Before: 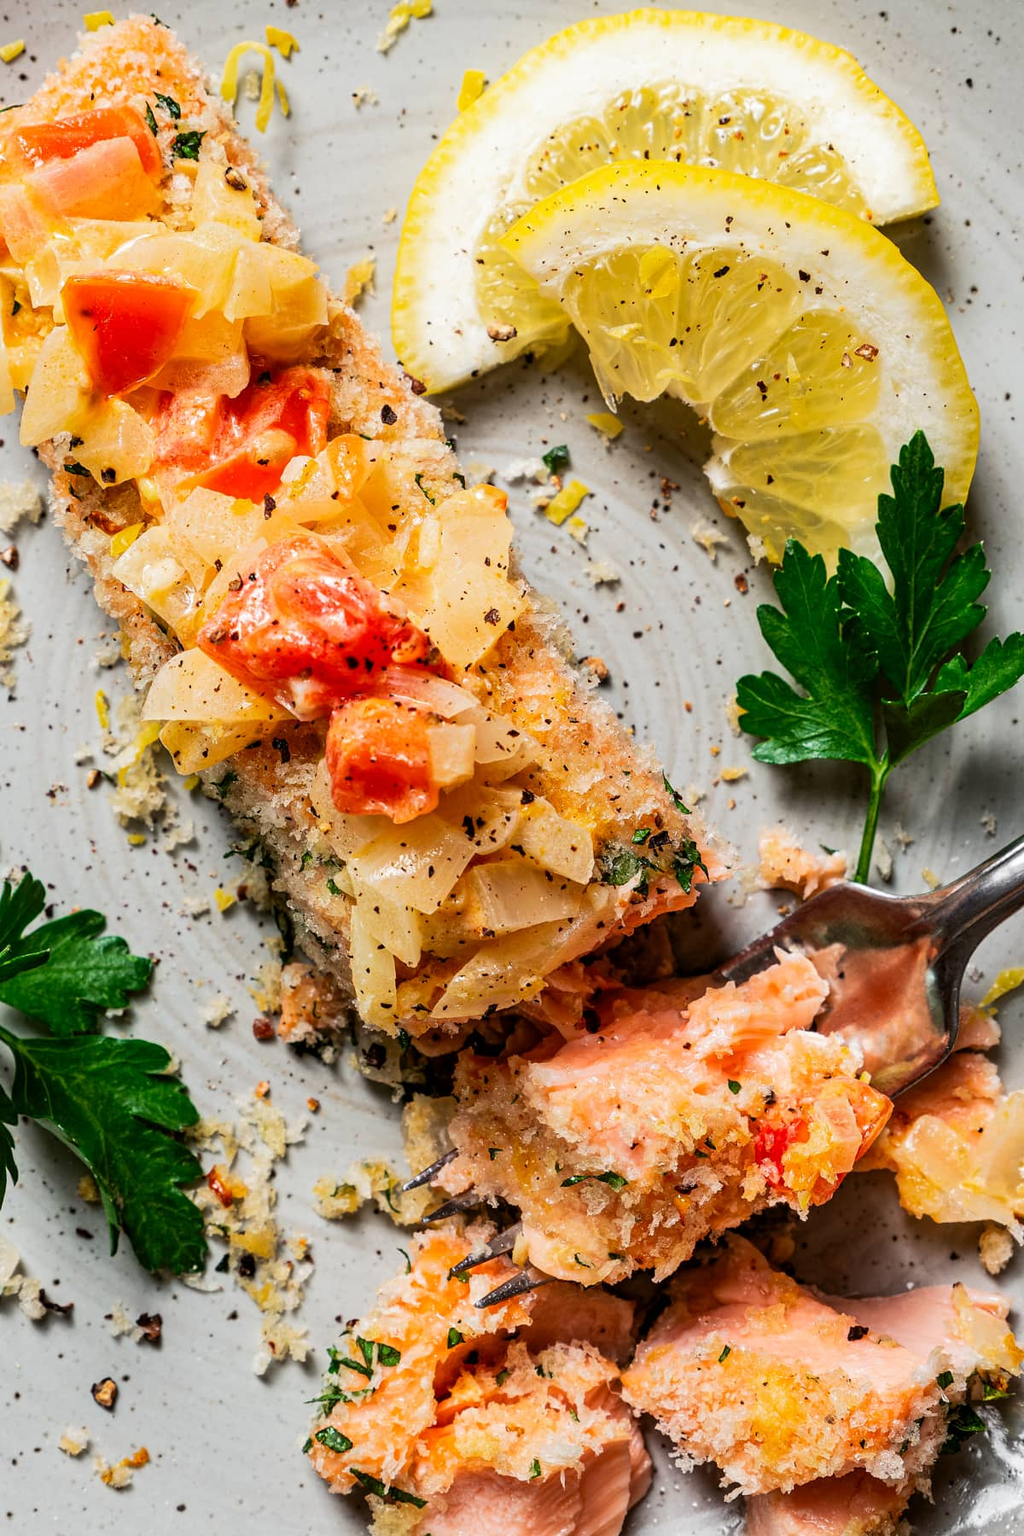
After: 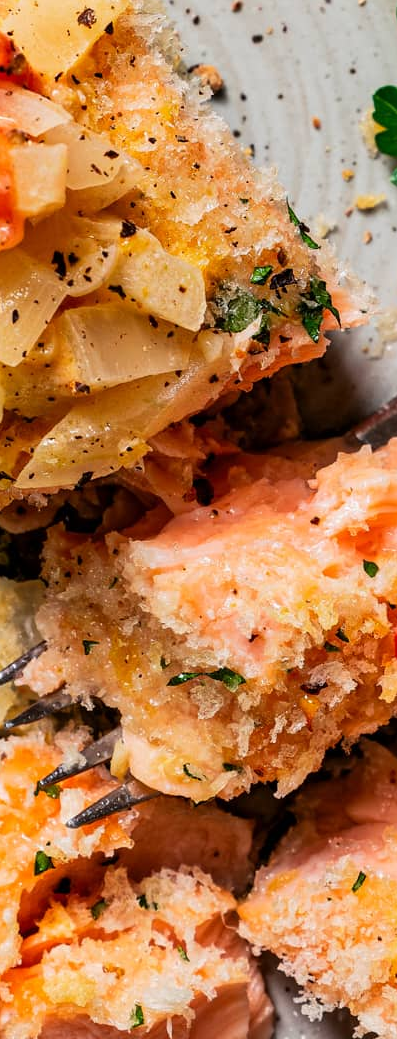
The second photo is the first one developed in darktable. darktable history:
crop: left 40.878%, top 39.176%, right 25.993%, bottom 3.081%
white balance: red 1, blue 1
